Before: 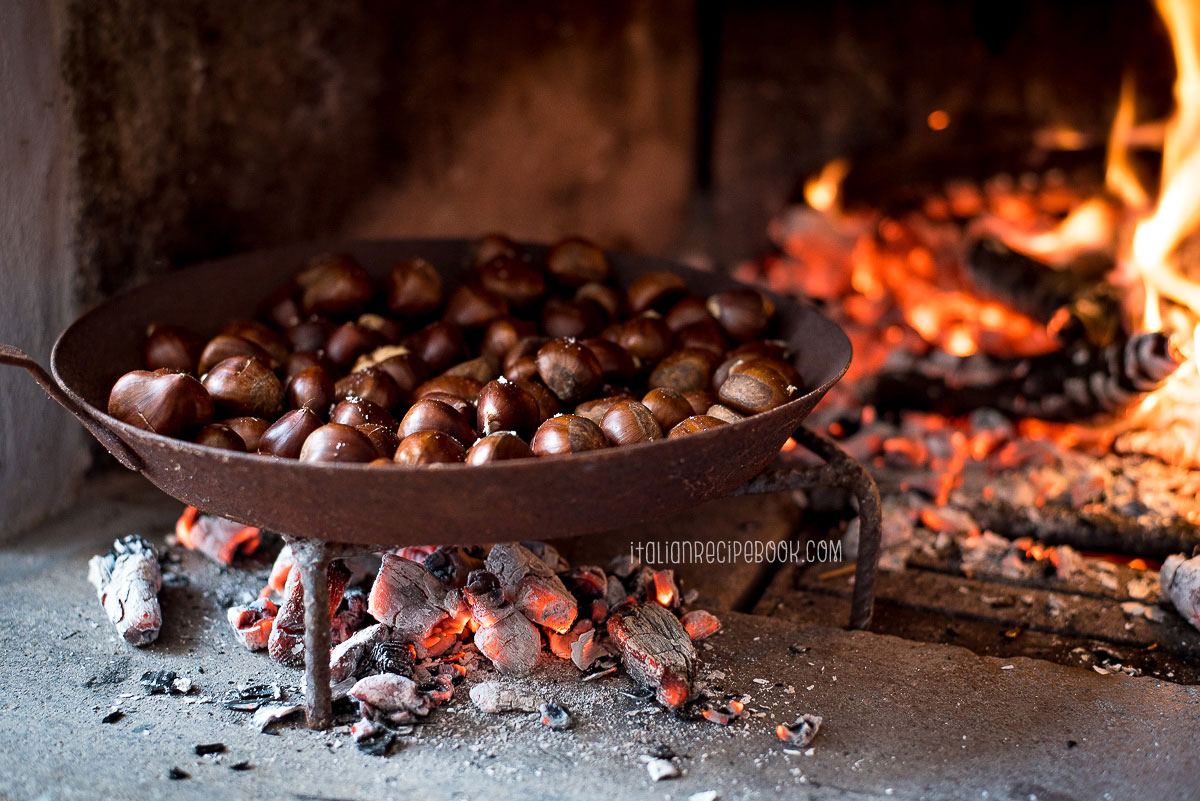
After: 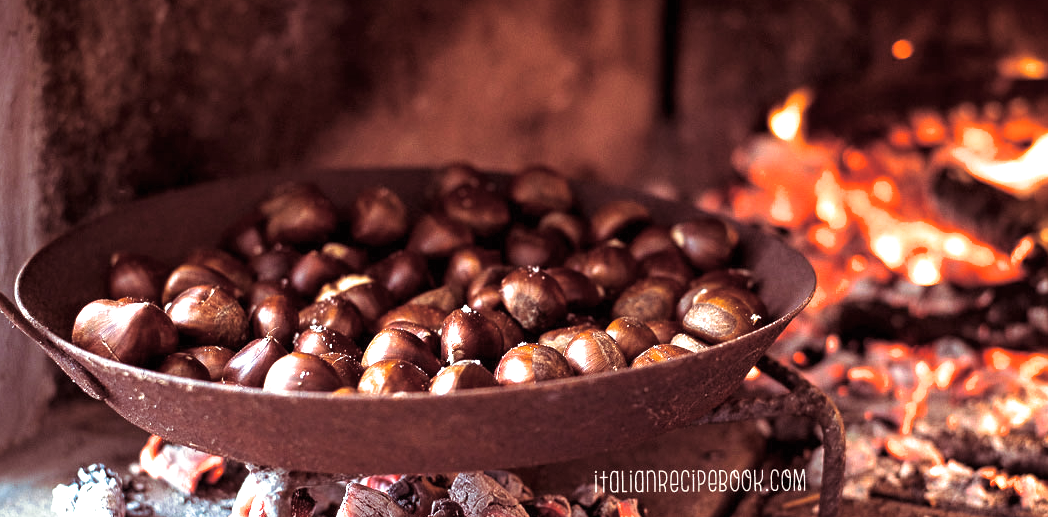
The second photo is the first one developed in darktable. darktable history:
split-toning: shadows › hue 360°
crop: left 3.015%, top 8.969%, right 9.647%, bottom 26.457%
exposure: black level correction 0, exposure 1.2 EV, compensate exposure bias true, compensate highlight preservation false
color balance rgb: global vibrance 10%
